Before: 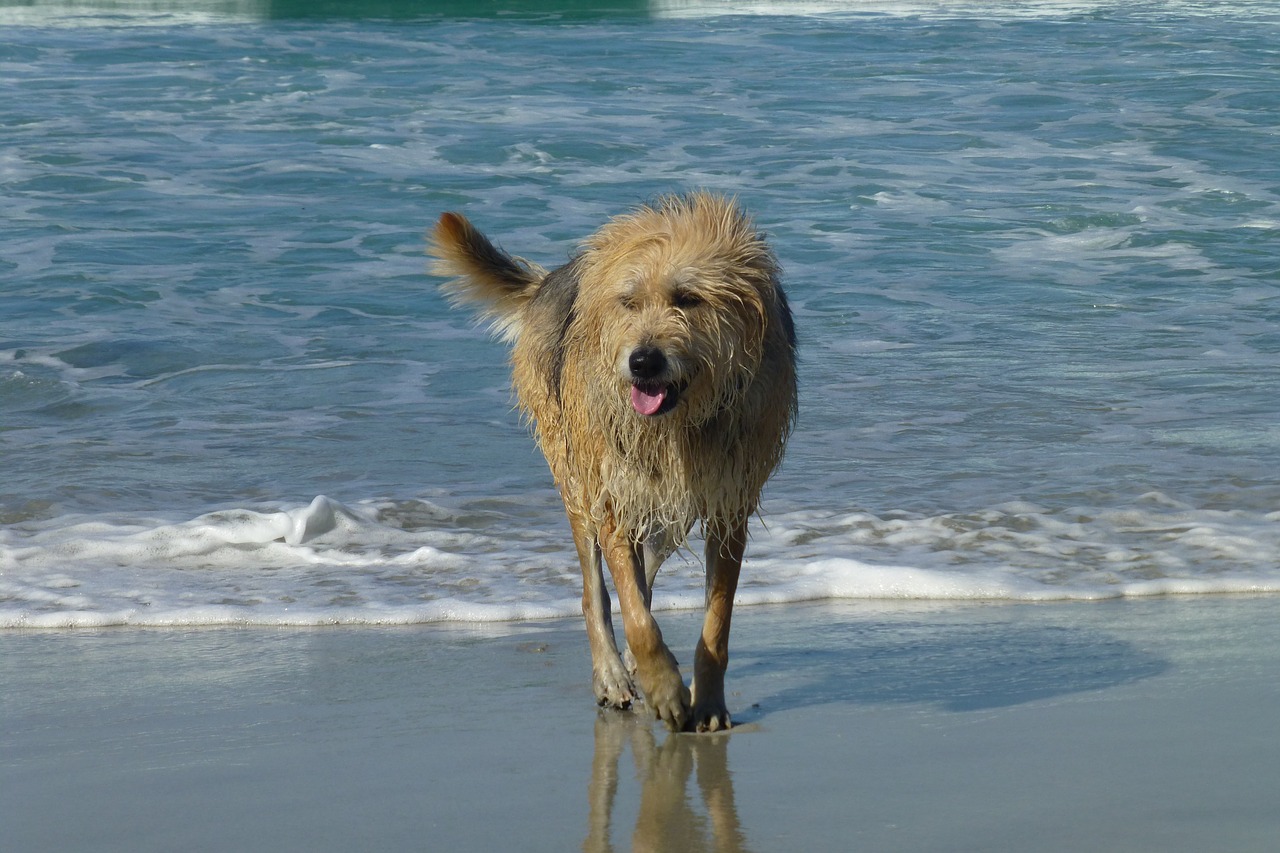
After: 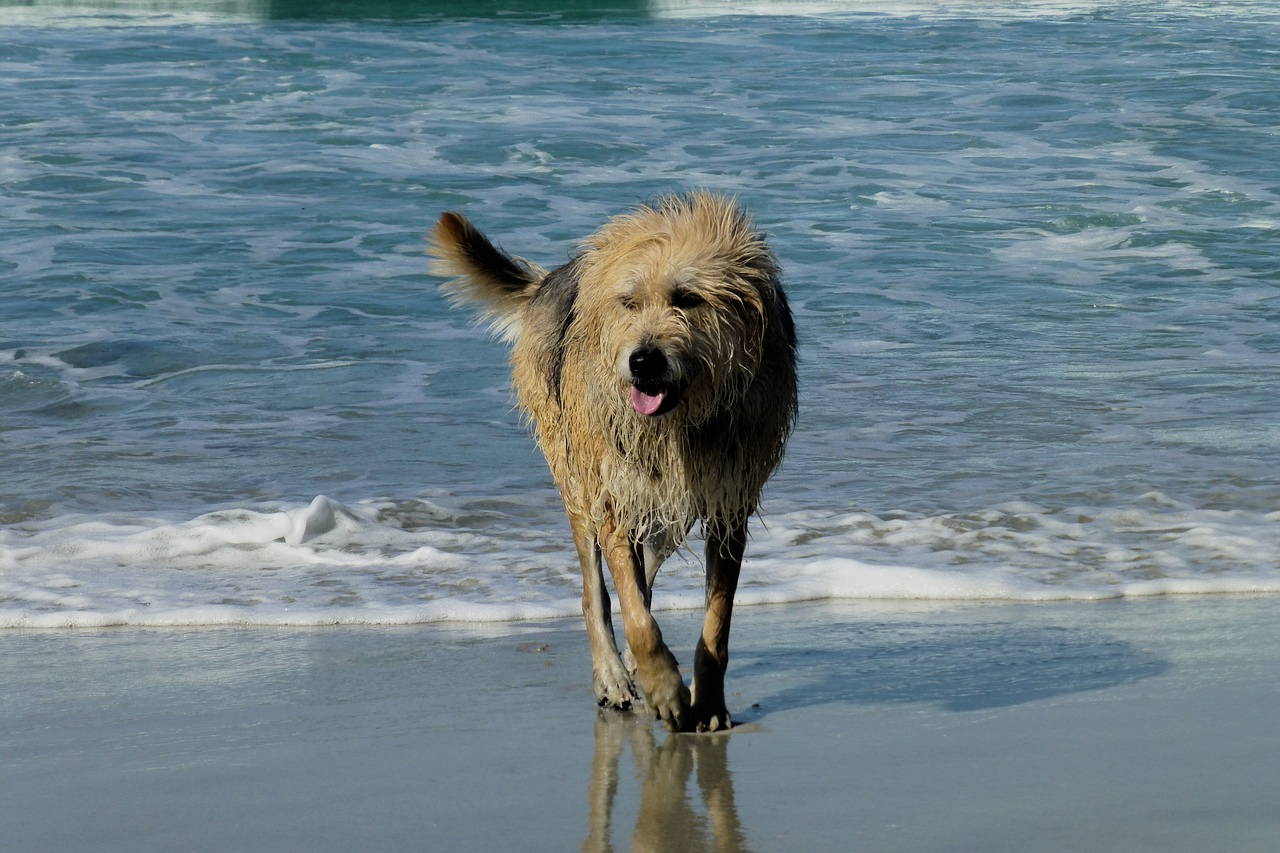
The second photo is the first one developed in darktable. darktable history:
filmic rgb: black relative exposure -5.1 EV, white relative exposure 3.96 EV, hardness 2.9, contrast 1.298, highlights saturation mix -30.68%
